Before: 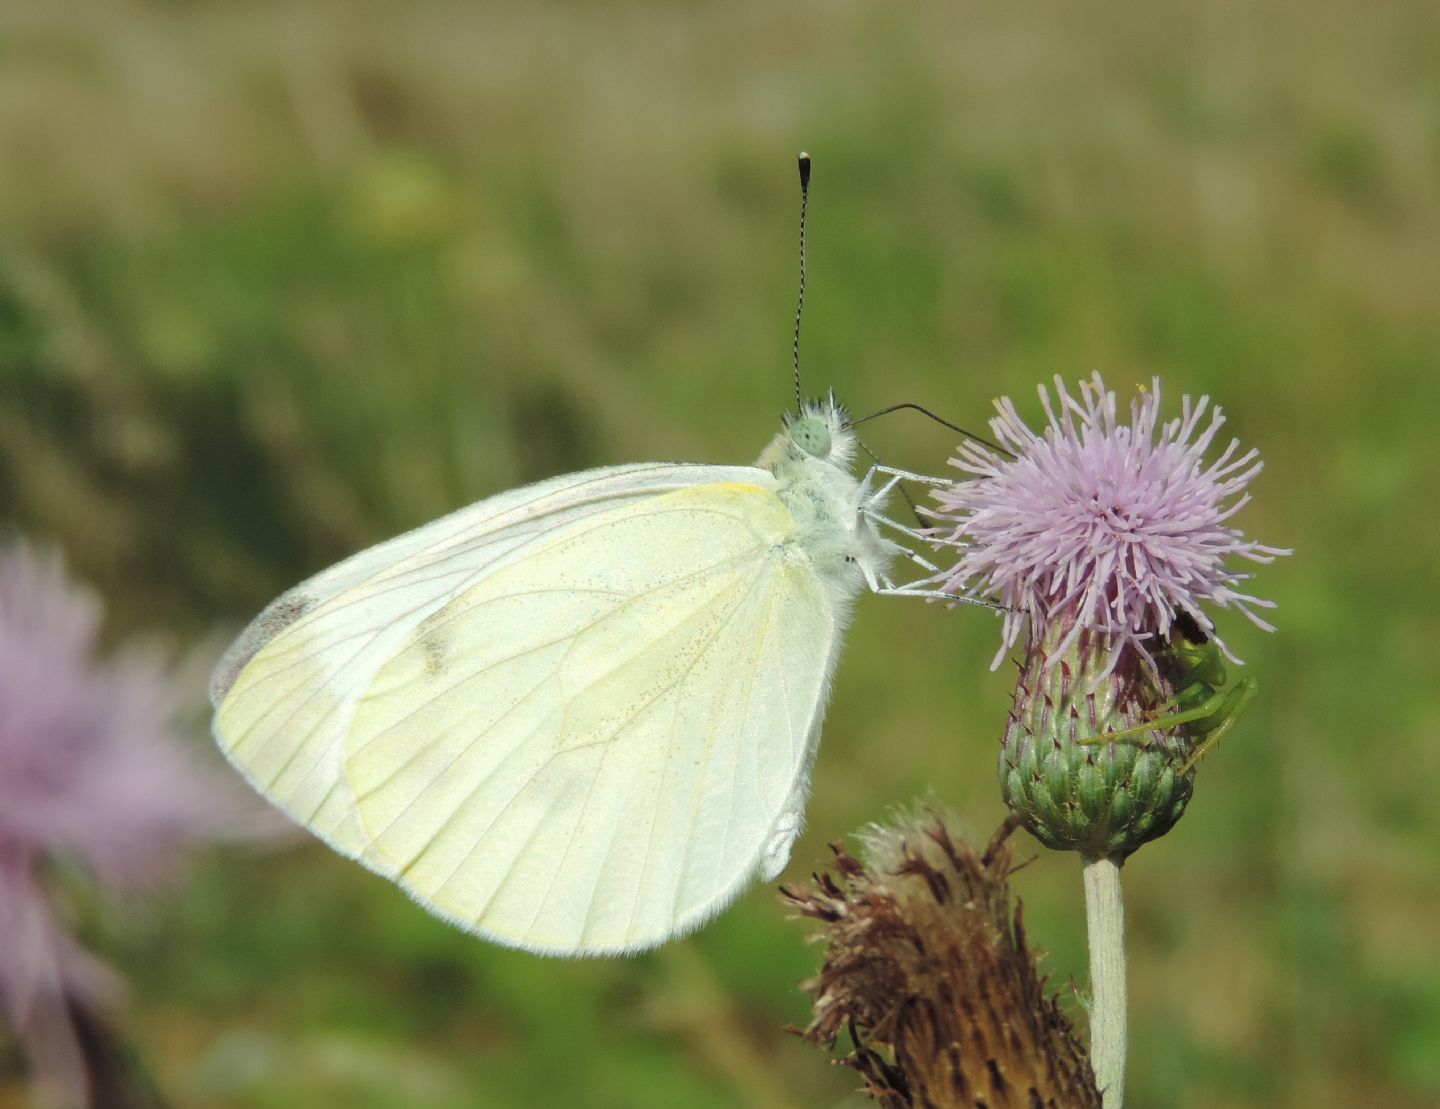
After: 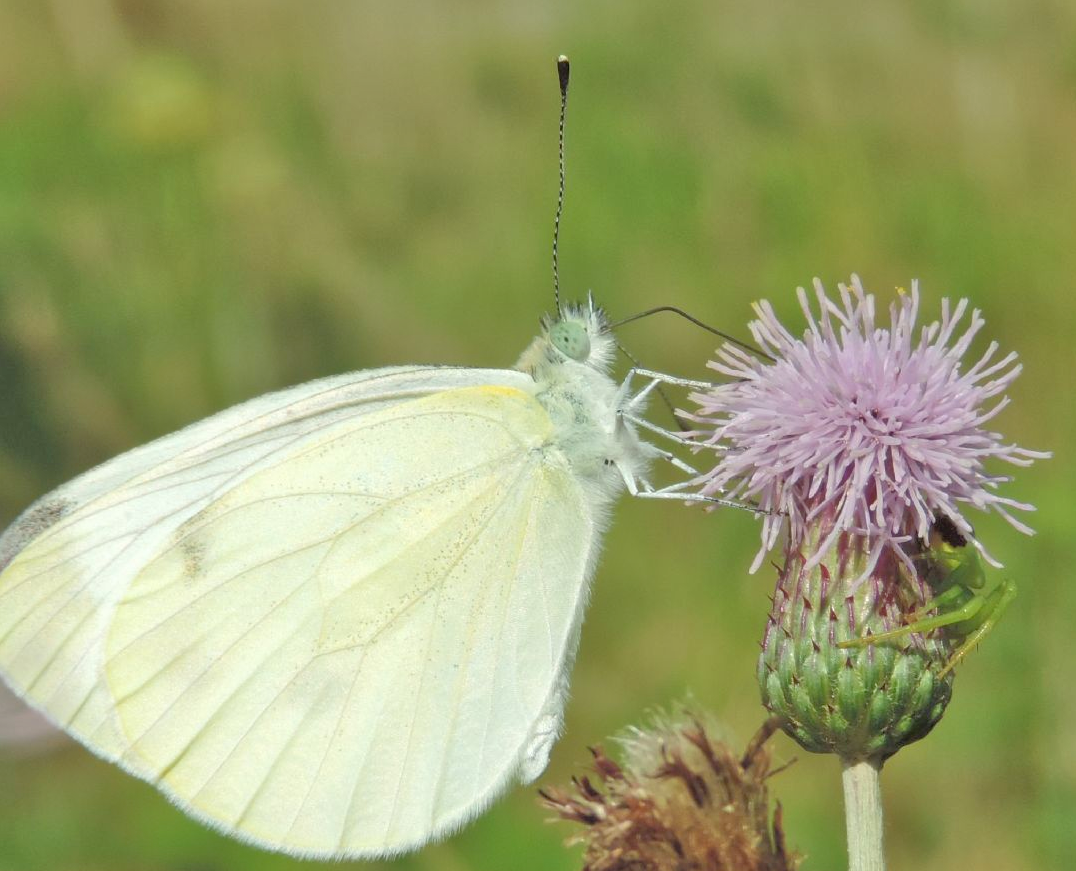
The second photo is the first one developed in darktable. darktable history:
tone equalizer: -7 EV 0.152 EV, -6 EV 0.633 EV, -5 EV 1.12 EV, -4 EV 1.34 EV, -3 EV 1.13 EV, -2 EV 0.6 EV, -1 EV 0.165 EV
crop: left 16.794%, top 8.793%, right 8.427%, bottom 12.606%
